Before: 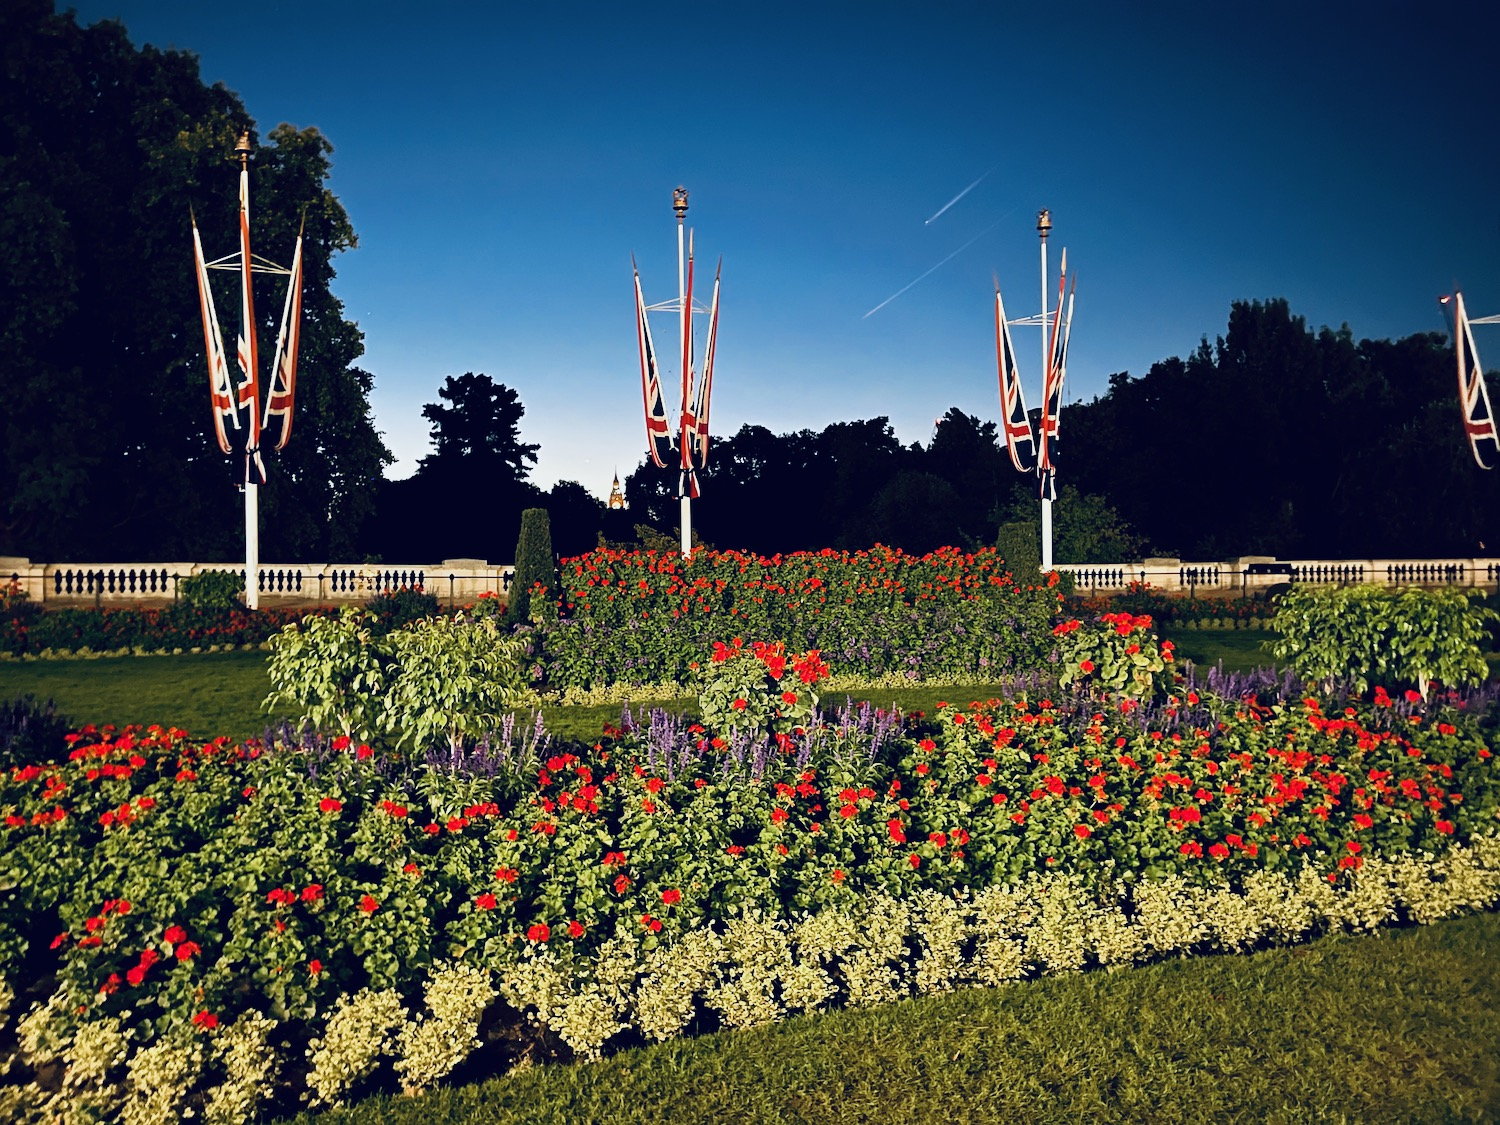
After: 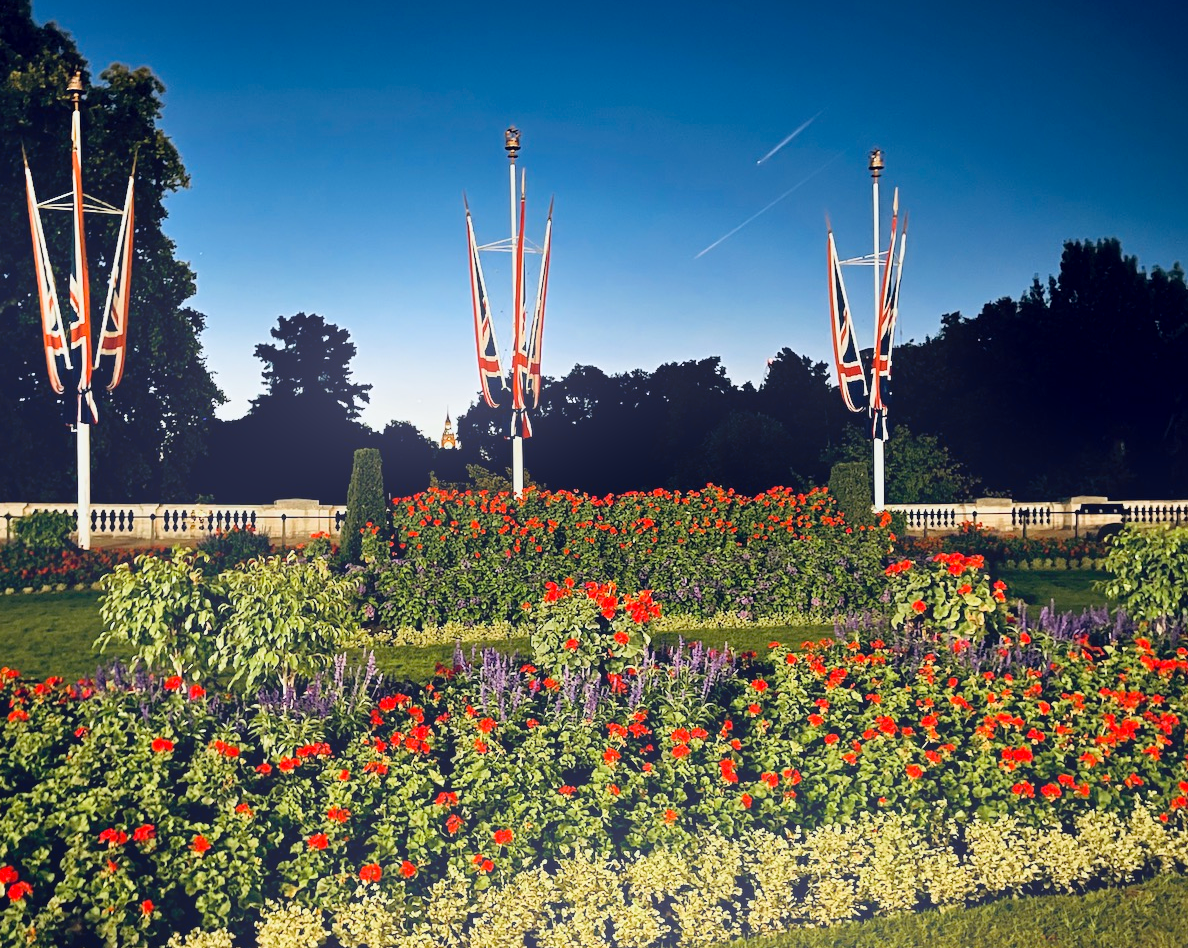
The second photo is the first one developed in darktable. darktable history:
shadows and highlights: shadows 37.27, highlights -28.18, soften with gaussian
bloom: threshold 82.5%, strength 16.25%
crop: left 11.225%, top 5.381%, right 9.565%, bottom 10.314%
